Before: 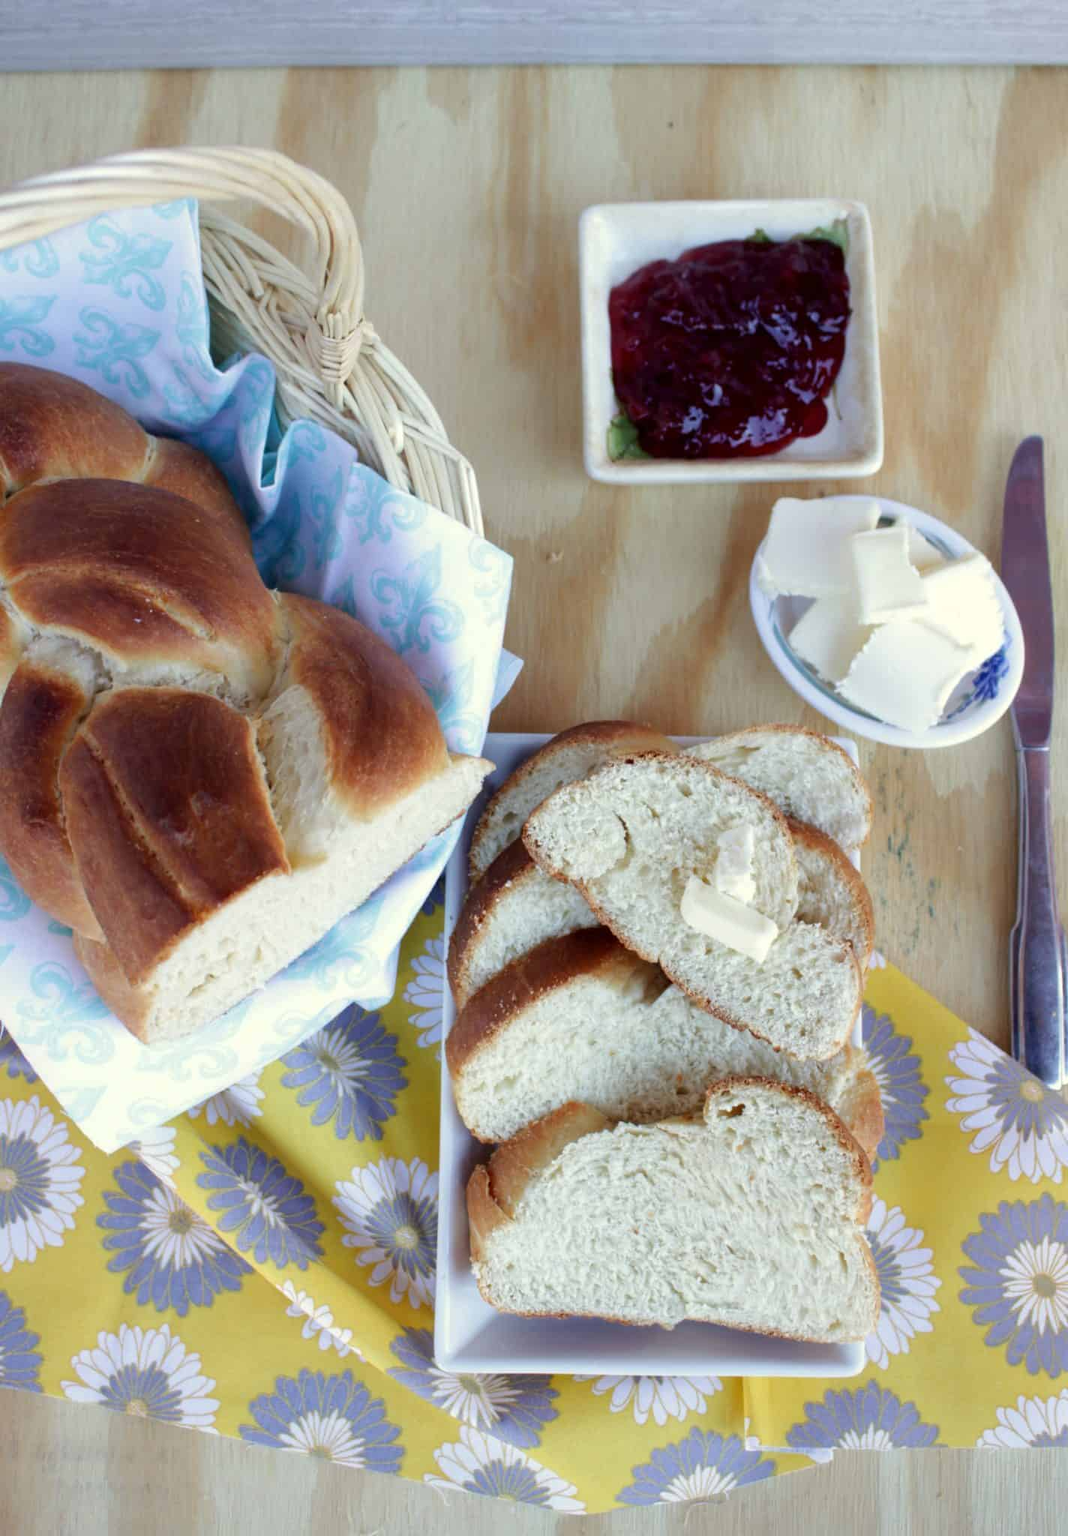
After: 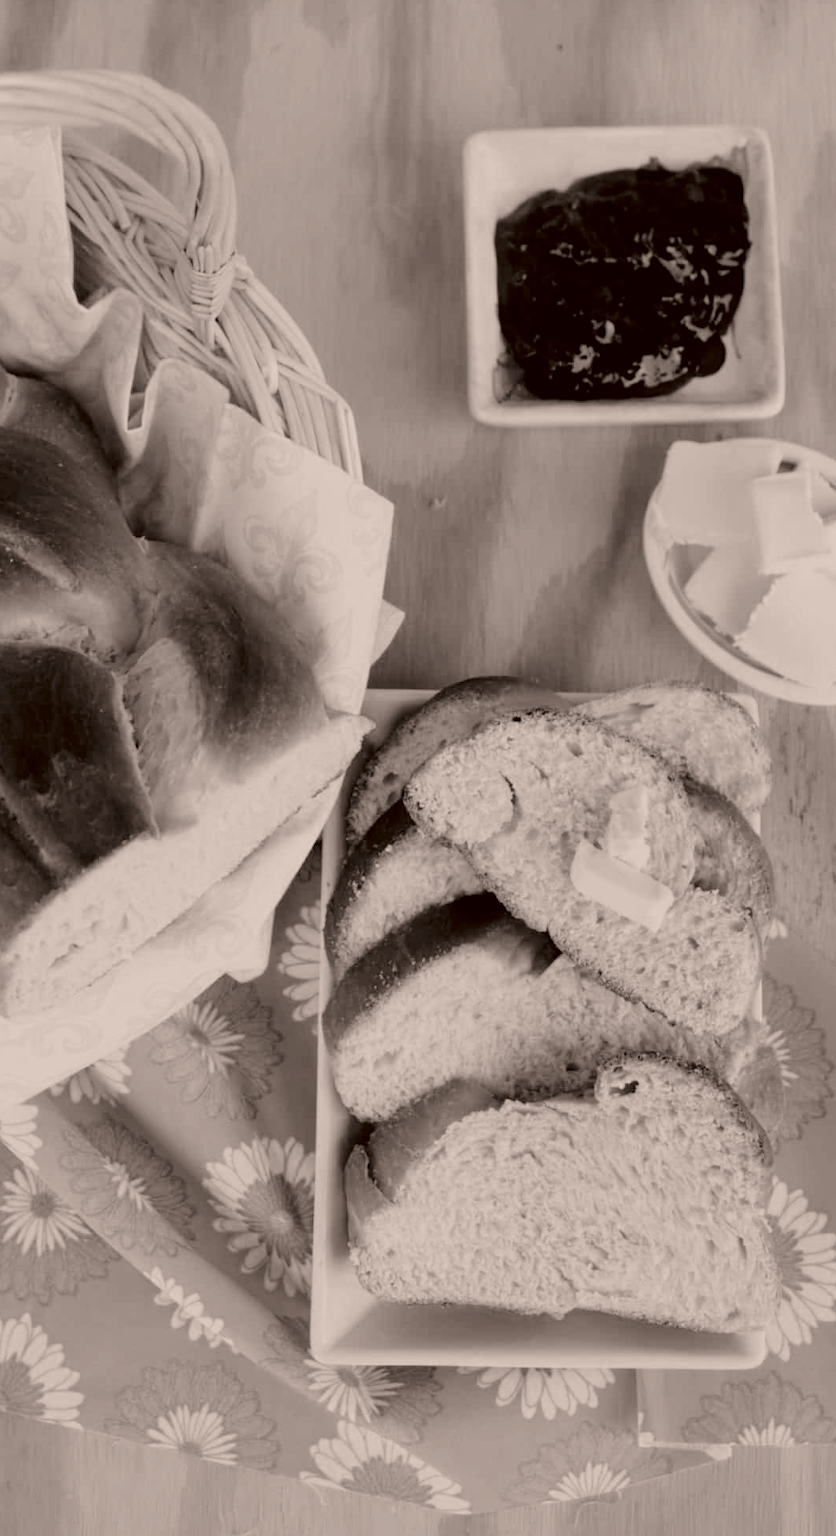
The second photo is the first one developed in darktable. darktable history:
crop and rotate: left 13.15%, top 5.251%, right 12.609%
color calibration: output gray [0.253, 0.26, 0.487, 0], gray › normalize channels true, illuminant same as pipeline (D50), adaptation XYZ, x 0.346, y 0.359, gamut compression 0
color correction: highlights a* 6.27, highlights b* 8.19, shadows a* 5.94, shadows b* 7.23, saturation 0.9
filmic rgb: black relative exposure -7.75 EV, white relative exposure 4.4 EV, threshold 3 EV, hardness 3.76, latitude 38.11%, contrast 0.966, highlights saturation mix 10%, shadows ↔ highlights balance 4.59%, color science v4 (2020), enable highlight reconstruction true
